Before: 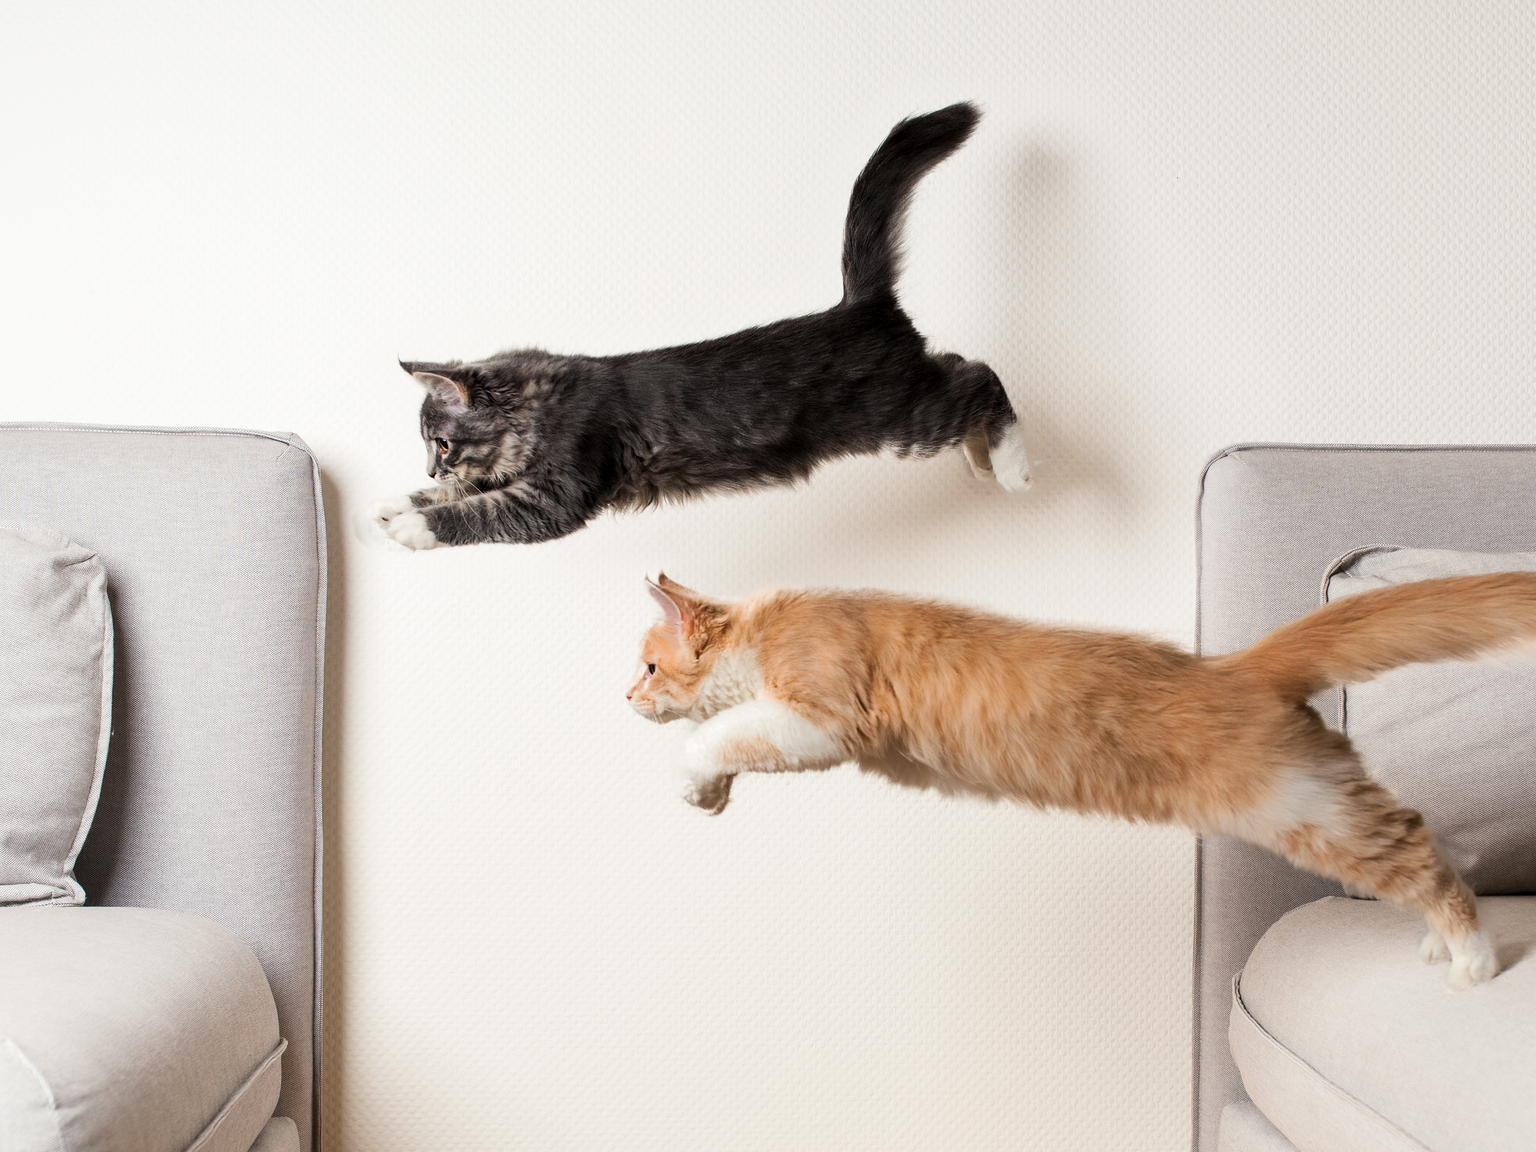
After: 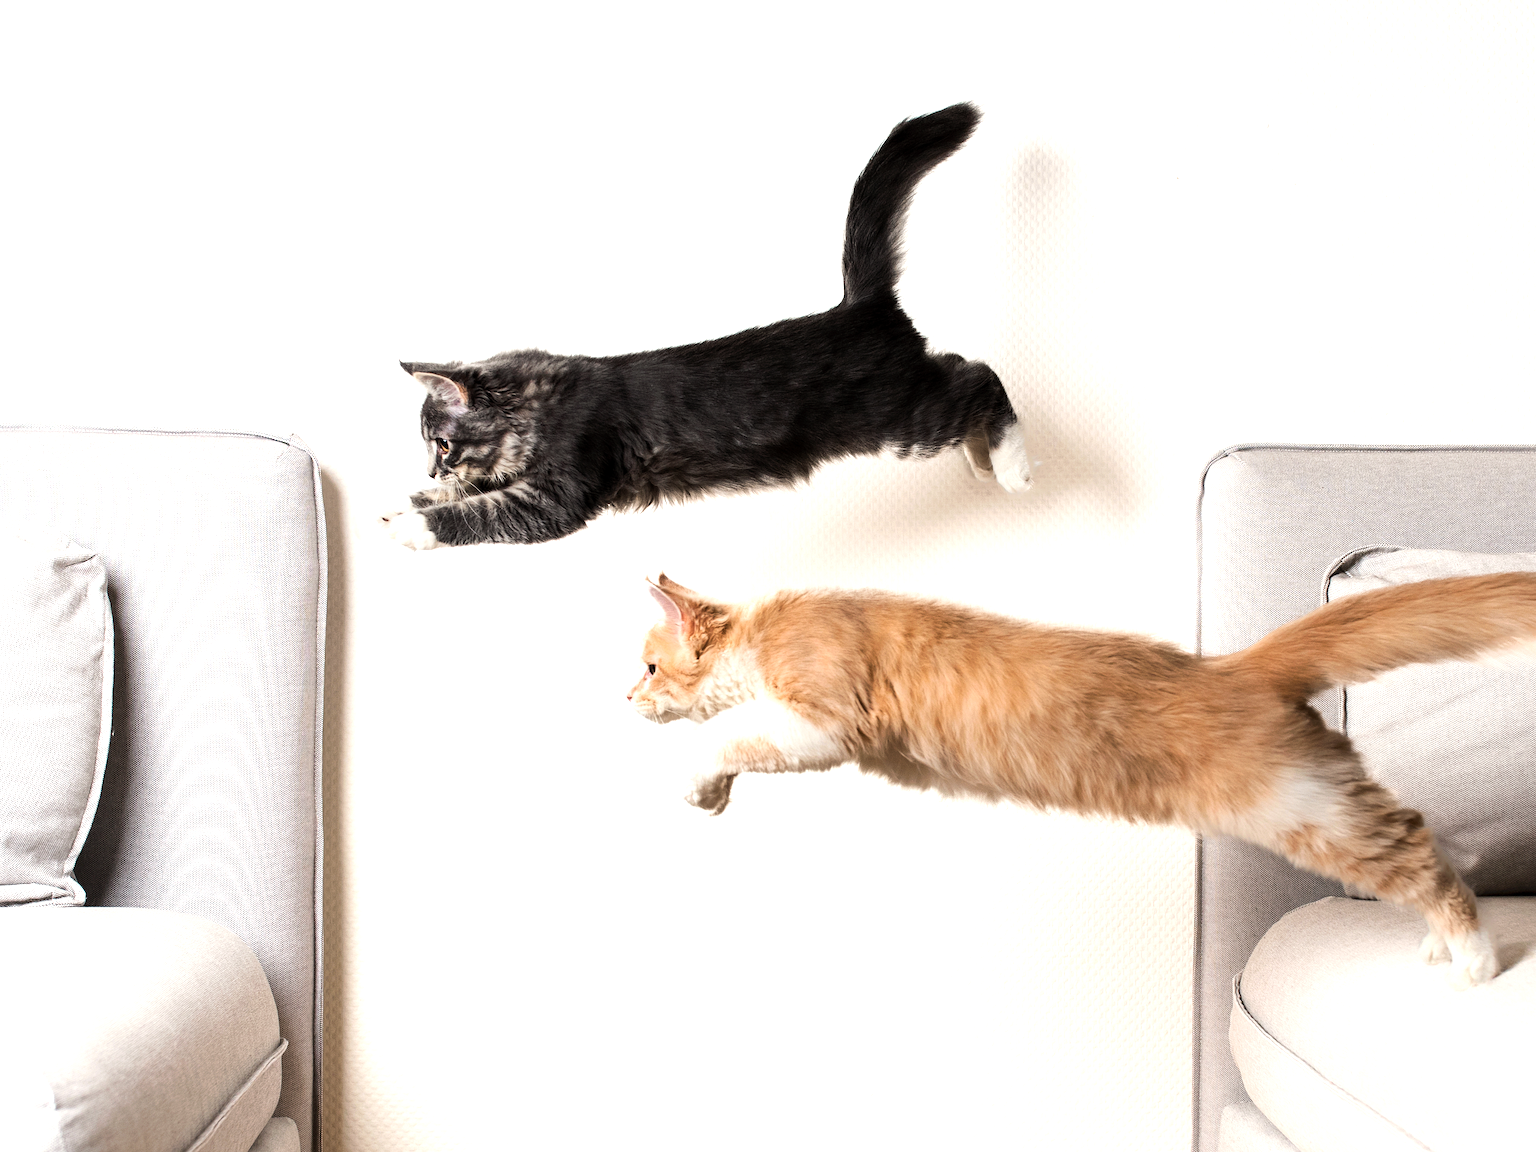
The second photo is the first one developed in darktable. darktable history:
tone equalizer: -8 EV -0.76 EV, -7 EV -0.737 EV, -6 EV -0.576 EV, -5 EV -0.42 EV, -3 EV 0.368 EV, -2 EV 0.6 EV, -1 EV 0.7 EV, +0 EV 0.747 EV, edges refinement/feathering 500, mask exposure compensation -1.57 EV, preserve details guided filter
